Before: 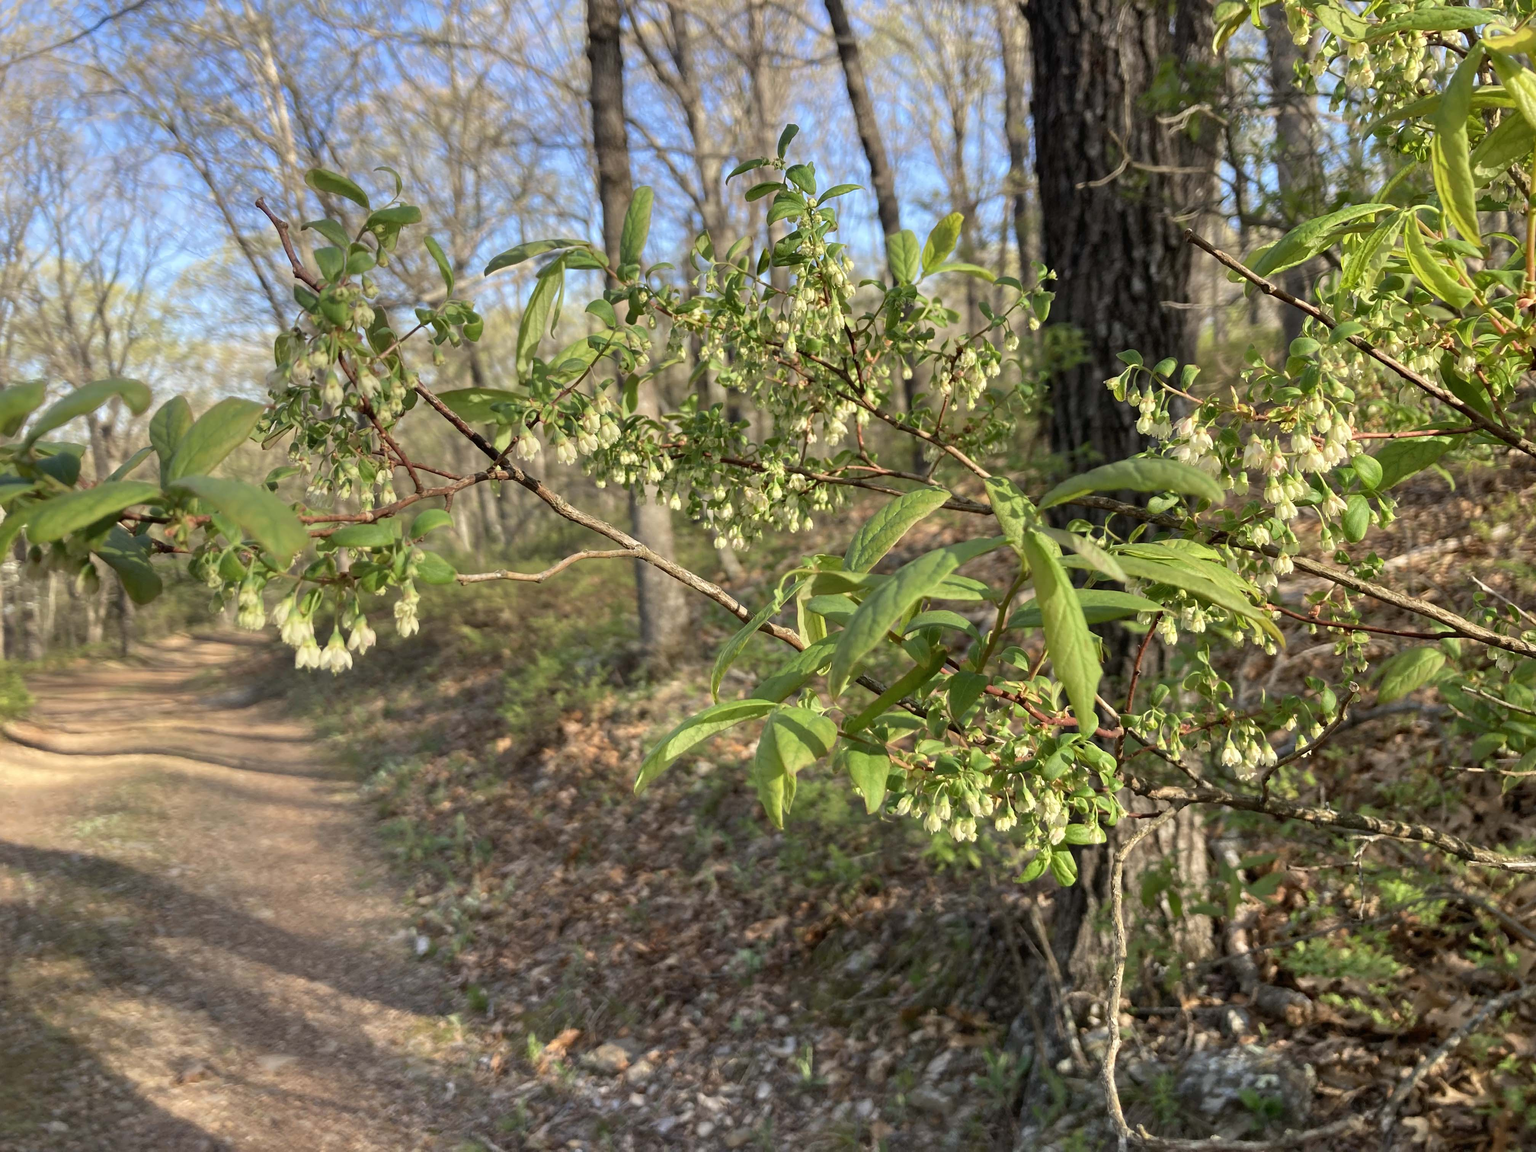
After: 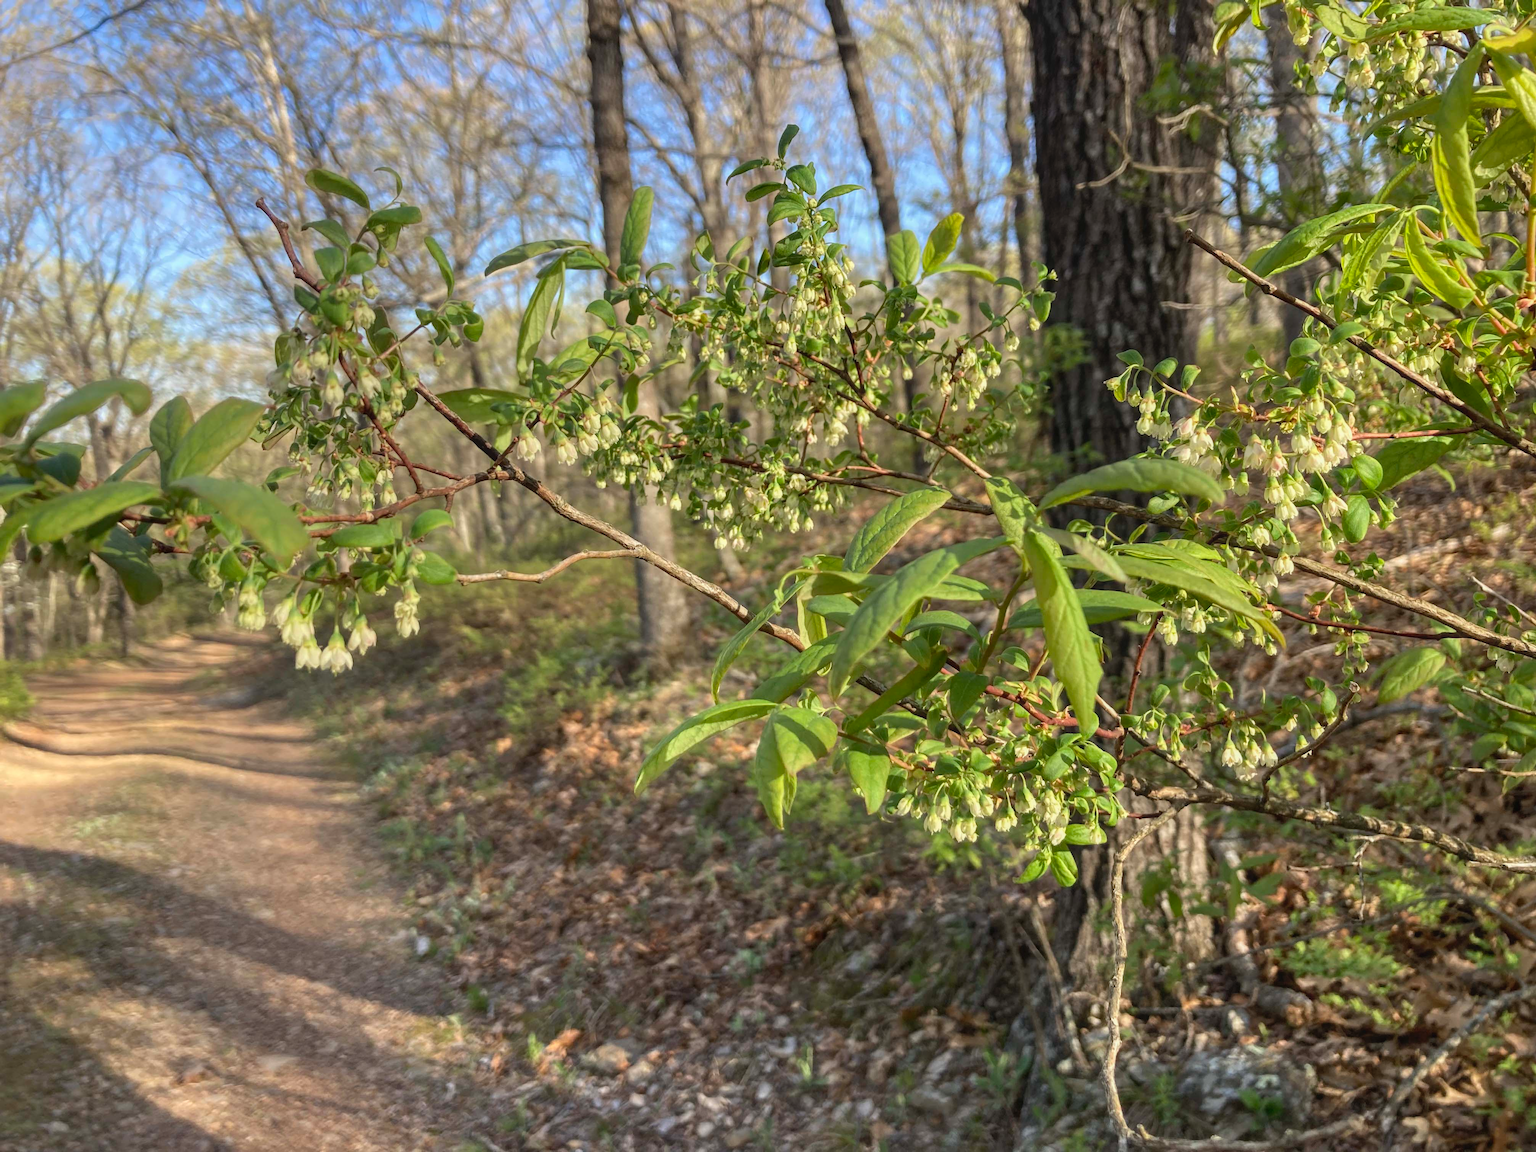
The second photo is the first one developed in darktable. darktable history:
contrast brightness saturation: contrast -0.129
local contrast: on, module defaults
